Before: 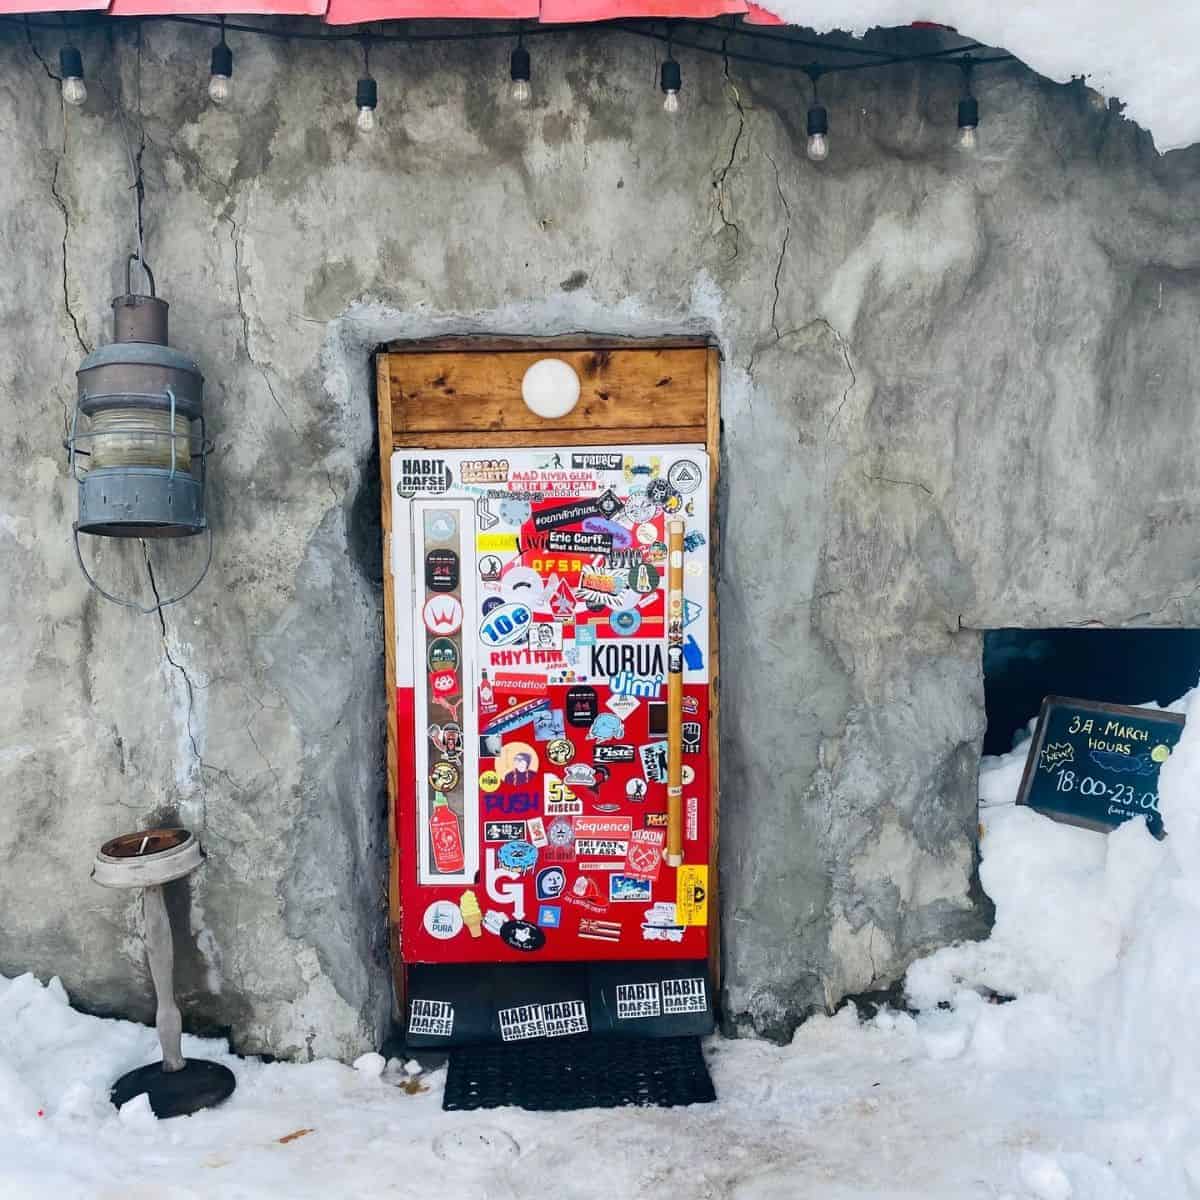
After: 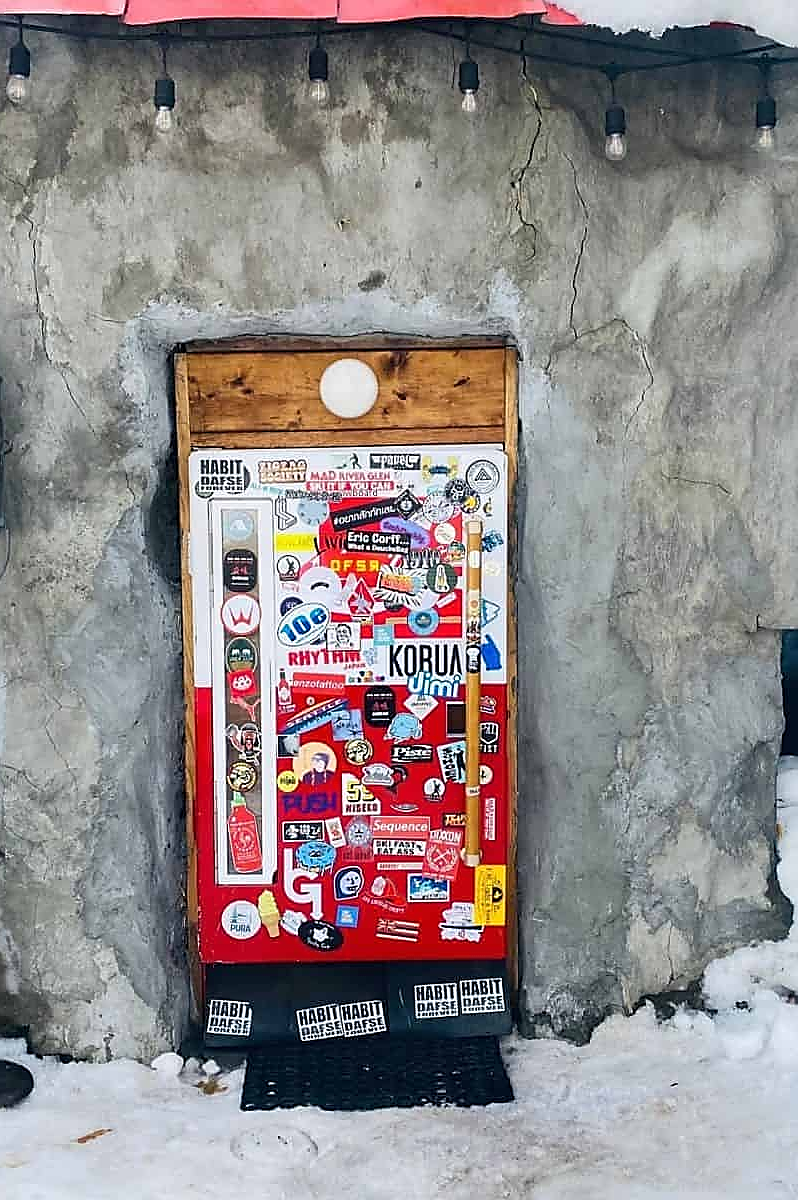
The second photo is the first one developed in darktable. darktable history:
crop: left 16.899%, right 16.556%
sharpen: radius 1.4, amount 1.25, threshold 0.7
